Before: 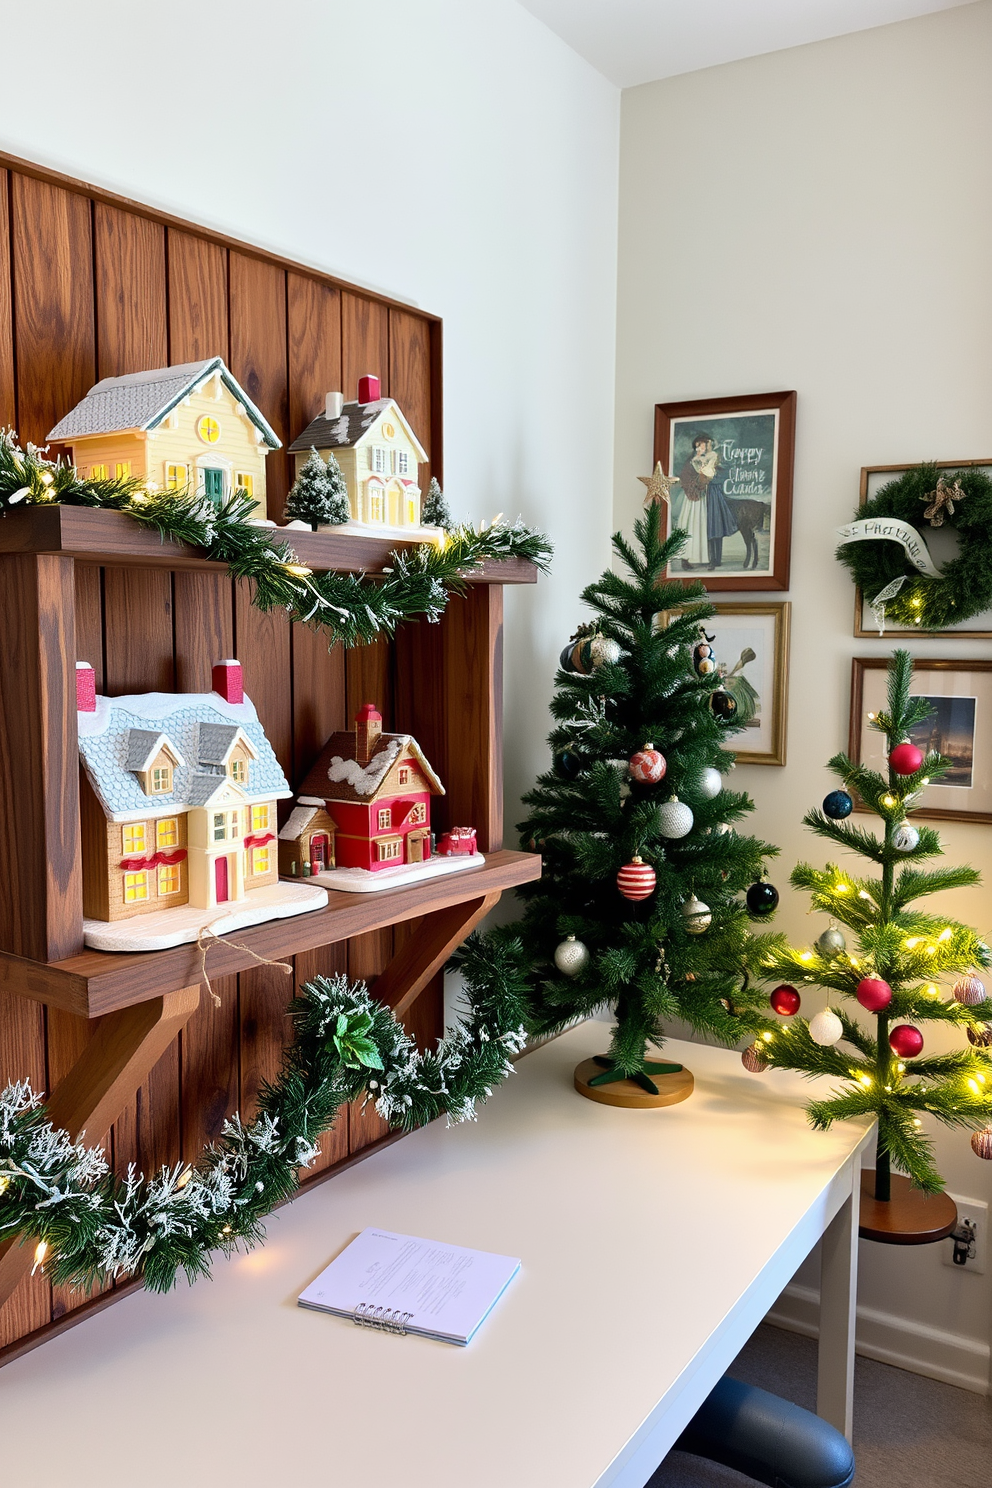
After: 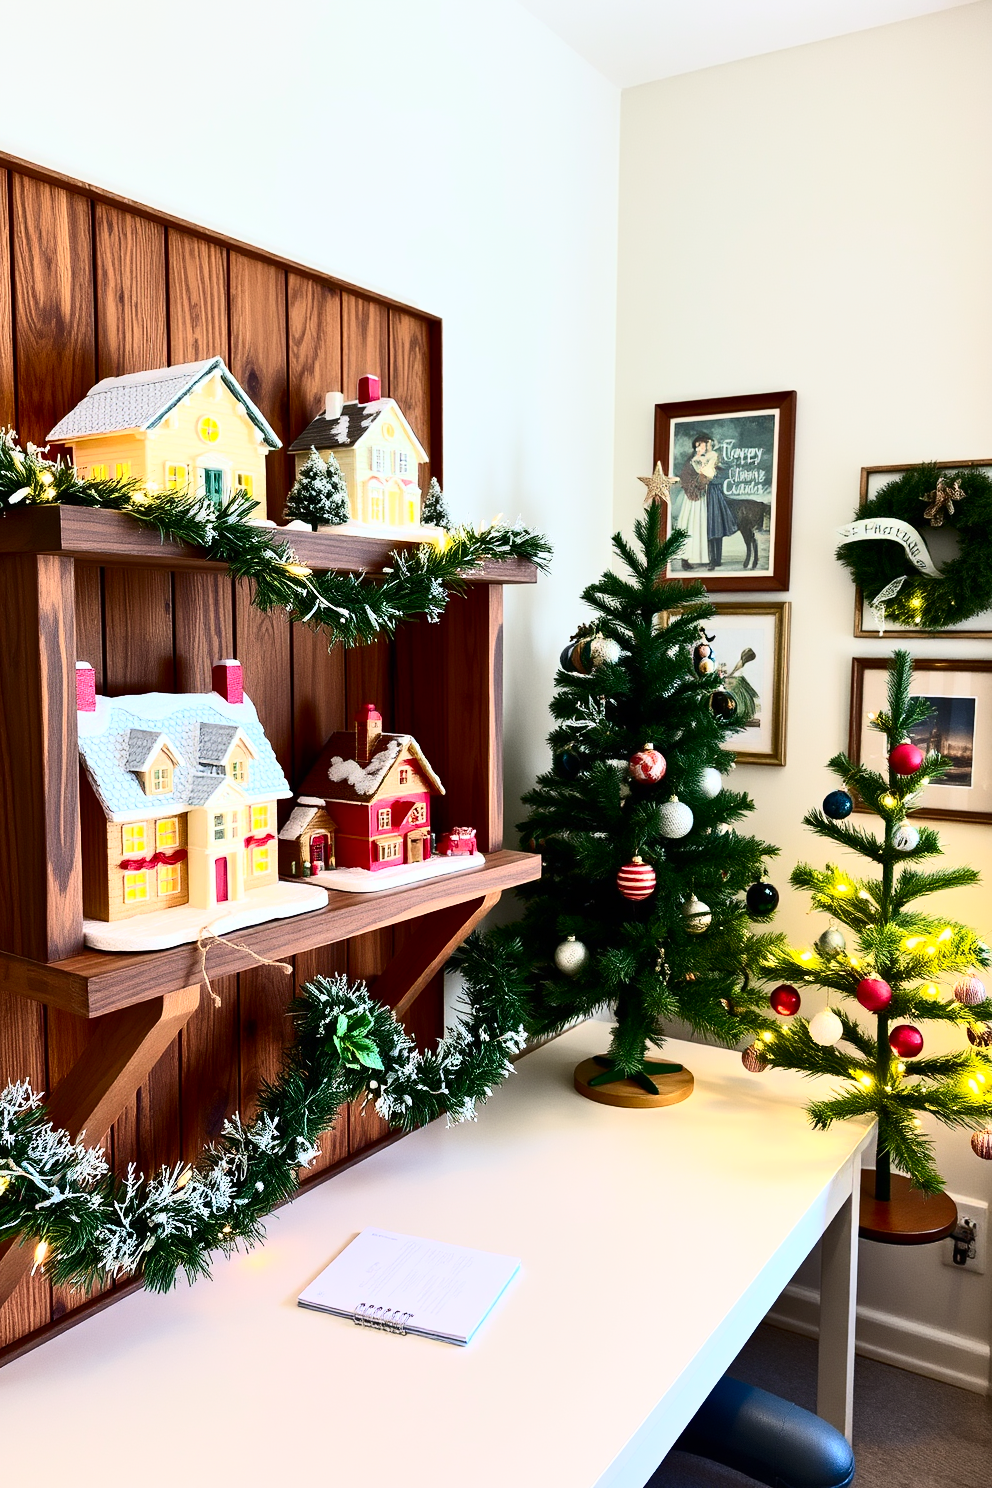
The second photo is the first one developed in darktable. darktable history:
contrast brightness saturation: contrast 0.409, brightness 0.104, saturation 0.205
